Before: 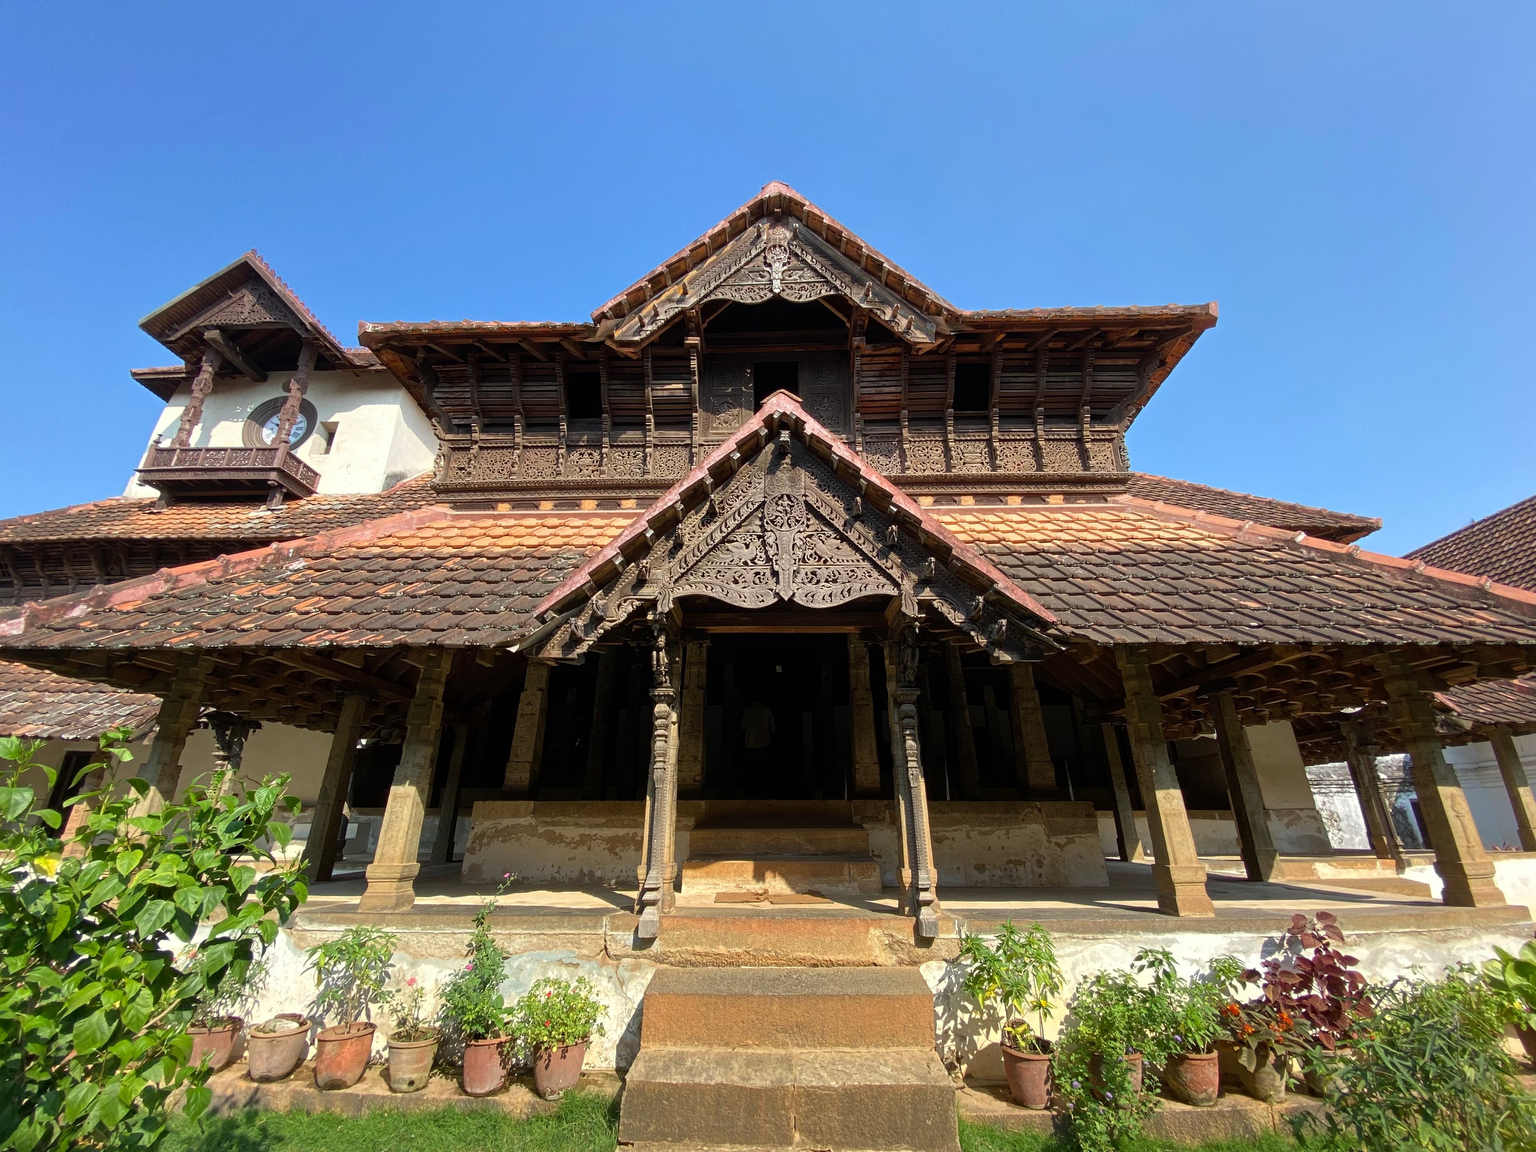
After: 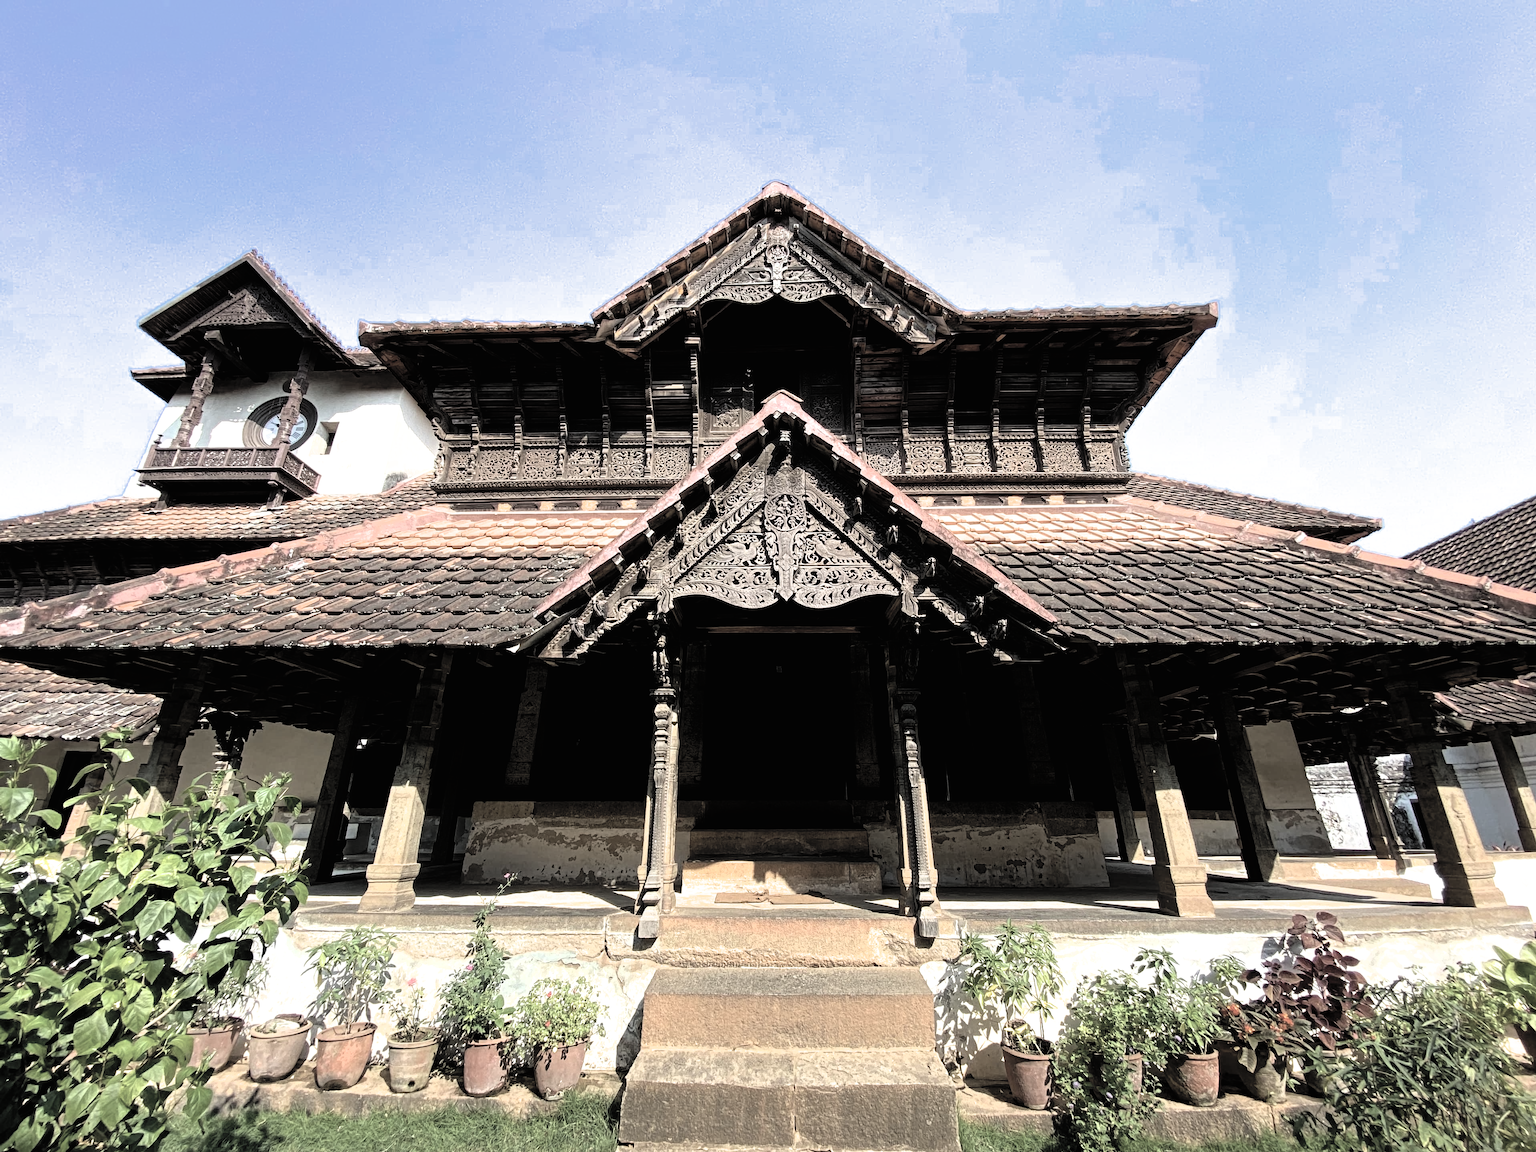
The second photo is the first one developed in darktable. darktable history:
contrast brightness saturation: brightness 0.181, saturation -0.482
filmic rgb: black relative exposure -8.21 EV, white relative exposure 2.21 EV, threshold 6 EV, hardness 7.1, latitude 85.02%, contrast 1.691, highlights saturation mix -3.25%, shadows ↔ highlights balance -2.24%, color science v5 (2021), contrast in shadows safe, contrast in highlights safe, enable highlight reconstruction true
haze removal: strength 0.288, distance 0.245, compatibility mode true, adaptive false
